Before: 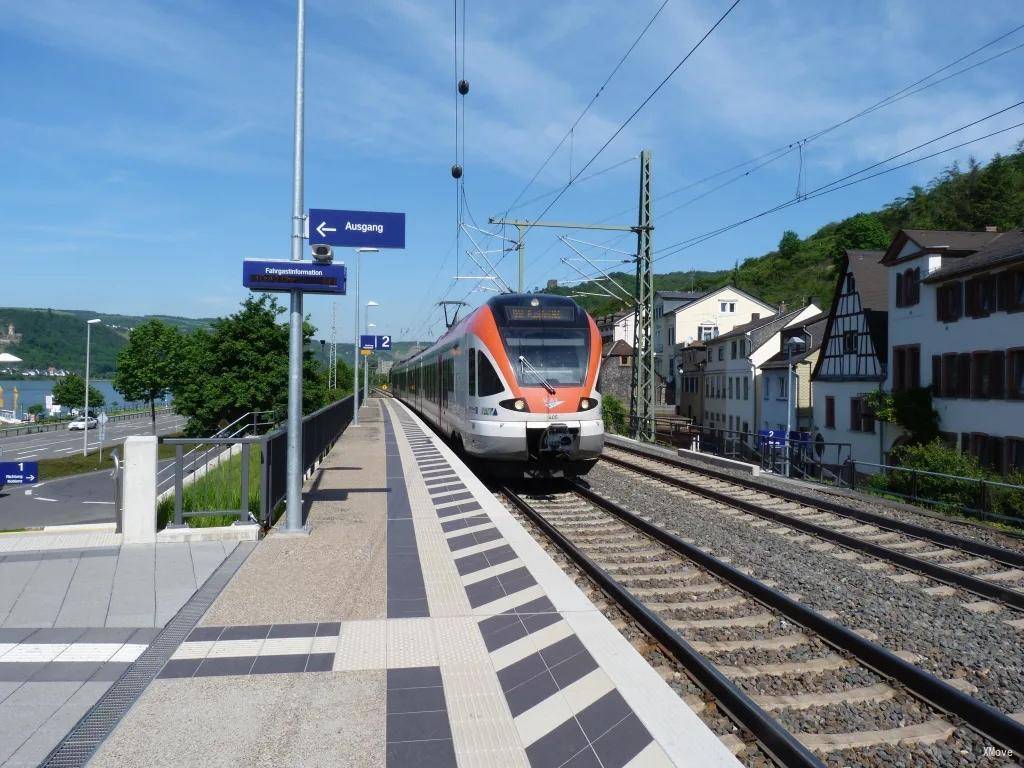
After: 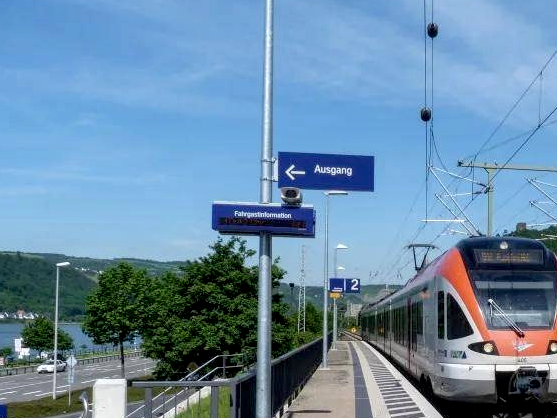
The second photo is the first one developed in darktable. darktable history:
exposure: black level correction 0.005, exposure 0.017 EV, compensate exposure bias true, compensate highlight preservation false
crop and rotate: left 3.055%, top 7.52%, right 42.514%, bottom 38.004%
local contrast: detail 130%
